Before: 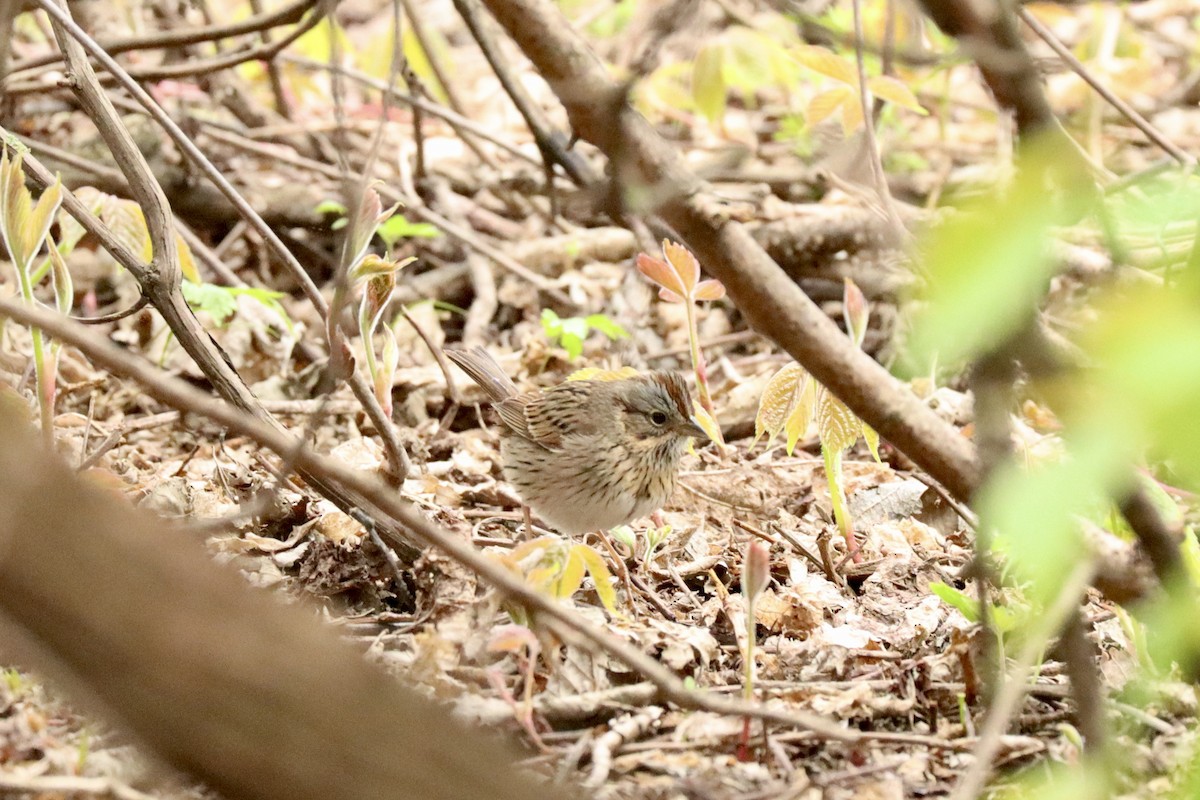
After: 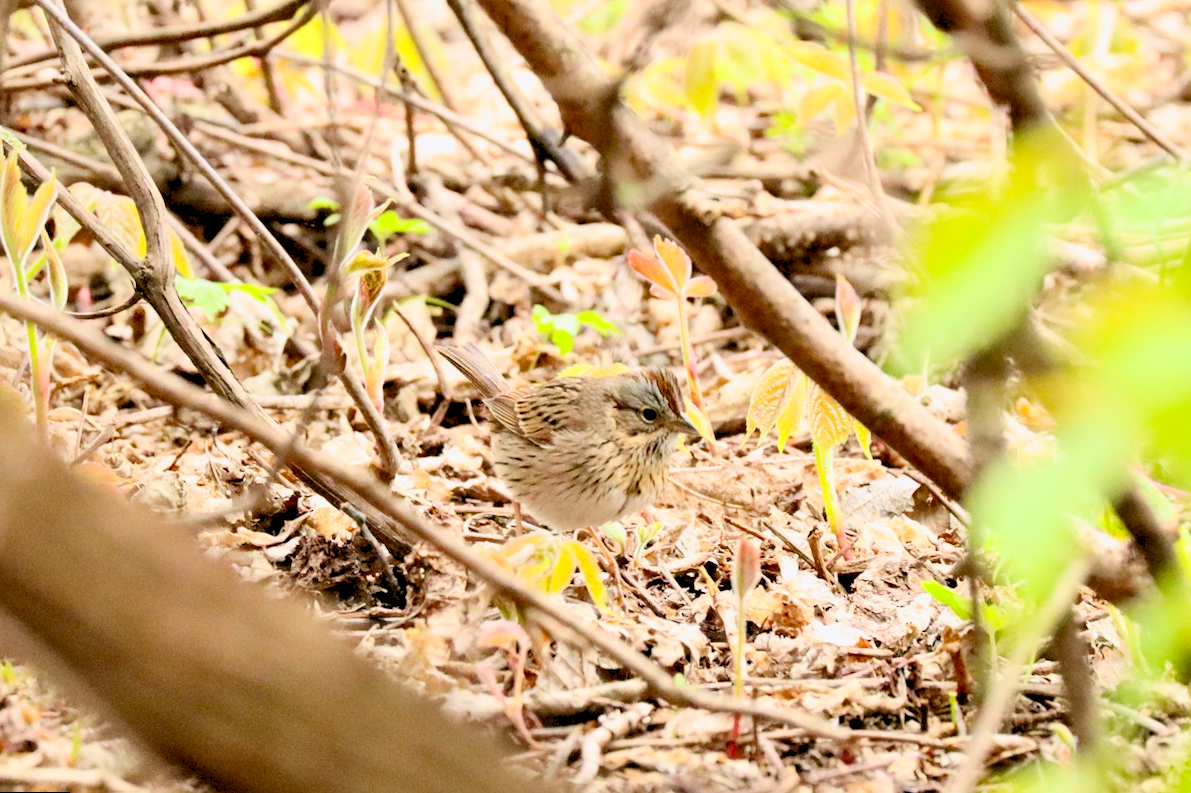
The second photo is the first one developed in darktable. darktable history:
color balance: lift [1, 1, 0.999, 1.001], gamma [1, 1.003, 1.005, 0.995], gain [1, 0.992, 0.988, 1.012], contrast 5%, output saturation 110%
rotate and perspective: rotation 0.192°, lens shift (horizontal) -0.015, crop left 0.005, crop right 0.996, crop top 0.006, crop bottom 0.99
rgb levels: preserve colors sum RGB, levels [[0.038, 0.433, 0.934], [0, 0.5, 1], [0, 0.5, 1]]
contrast brightness saturation: contrast 0.22
